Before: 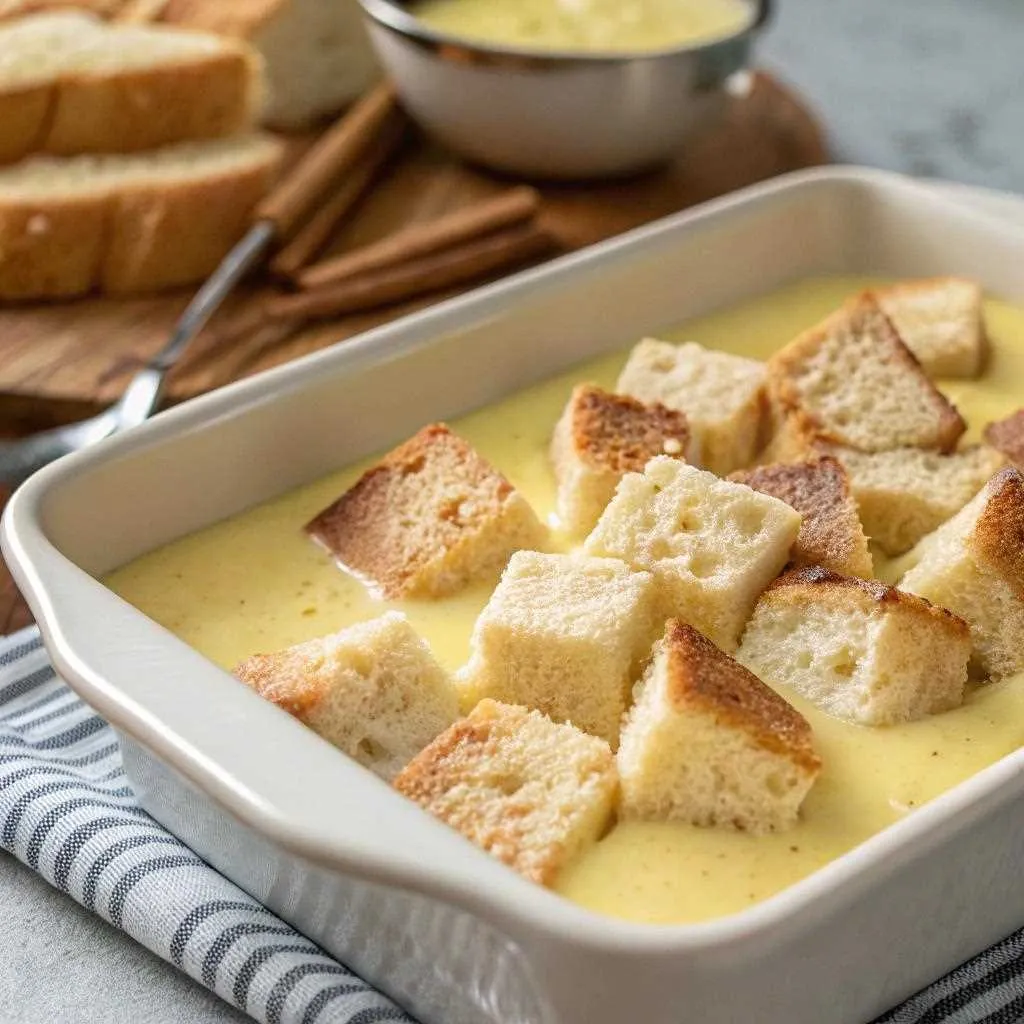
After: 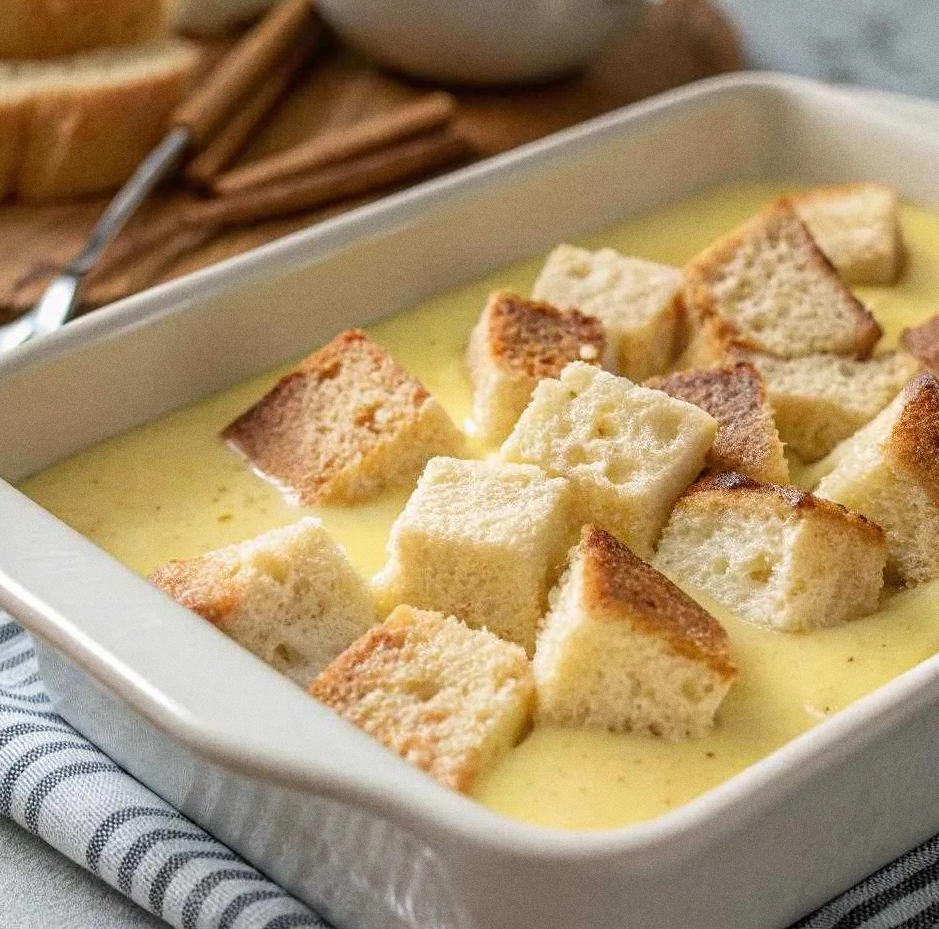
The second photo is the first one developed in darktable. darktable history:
grain: coarseness 0.47 ISO
crop and rotate: left 8.262%, top 9.226%
